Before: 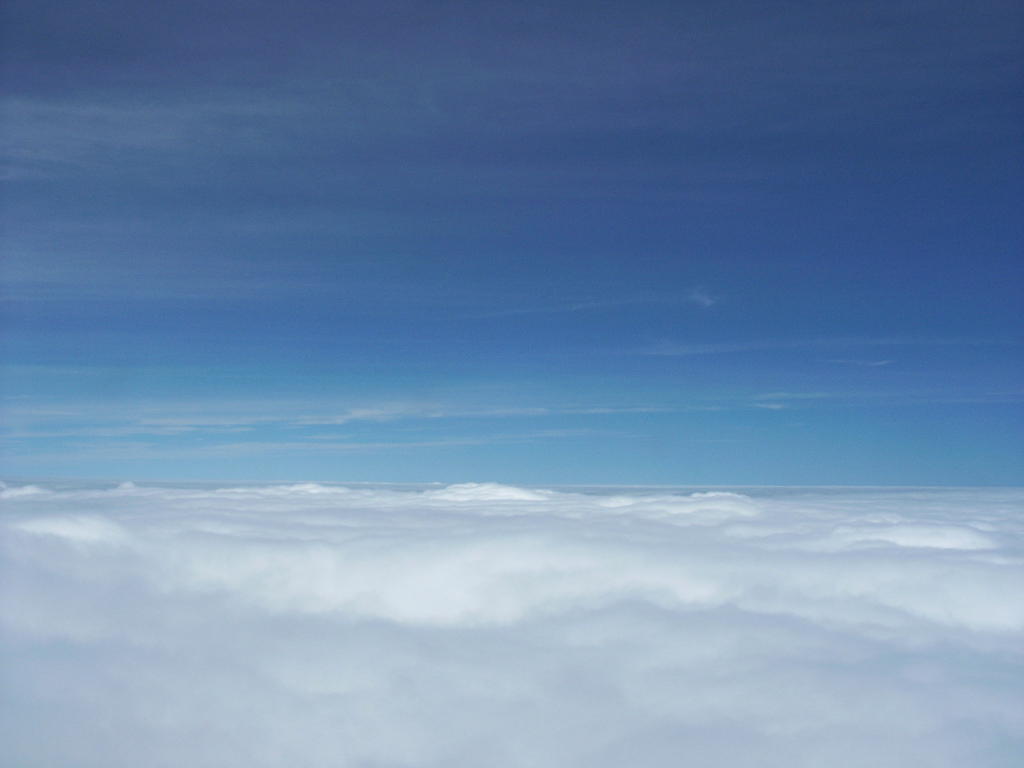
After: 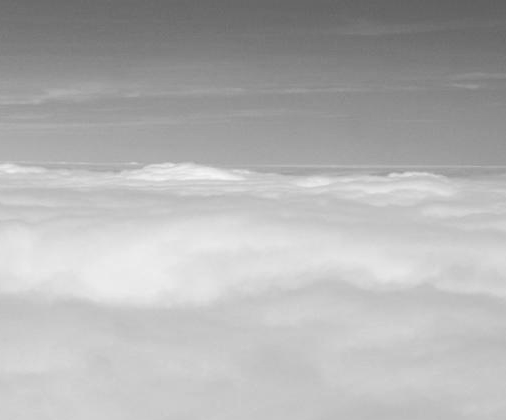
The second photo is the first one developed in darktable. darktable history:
exposure: black level correction 0.007, exposure 0.159 EV, compensate highlight preservation false
monochrome: on, module defaults
crop: left 29.672%, top 41.786%, right 20.851%, bottom 3.487%
